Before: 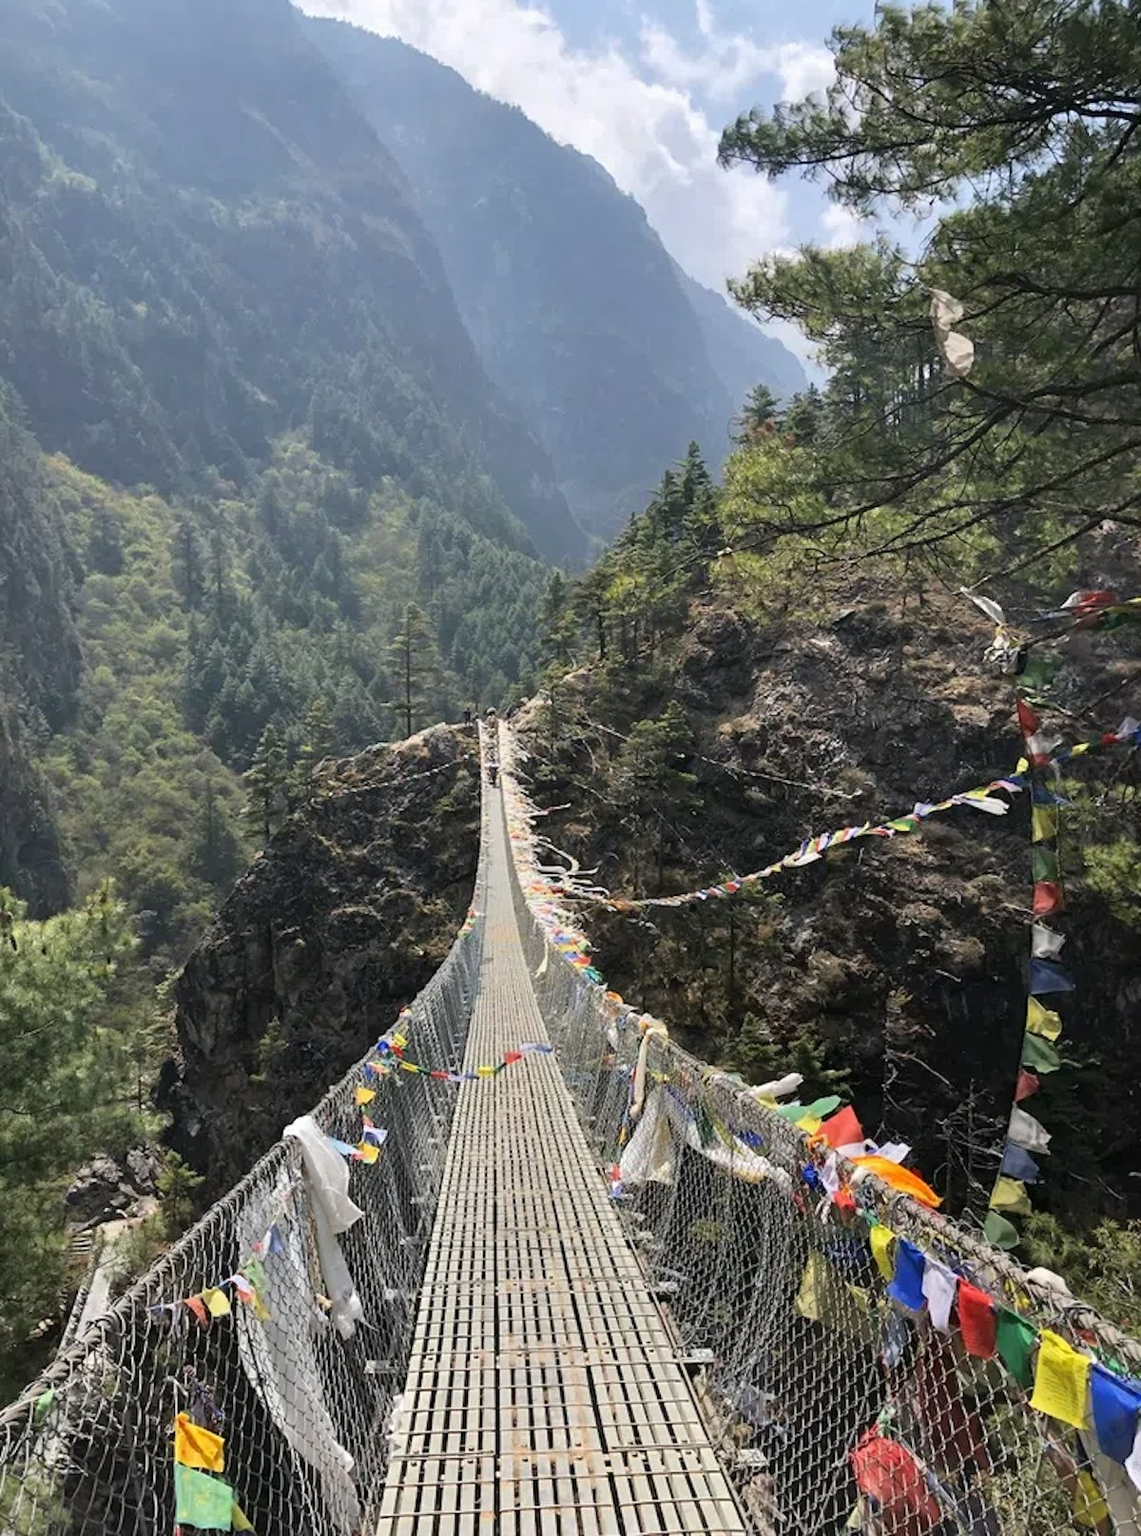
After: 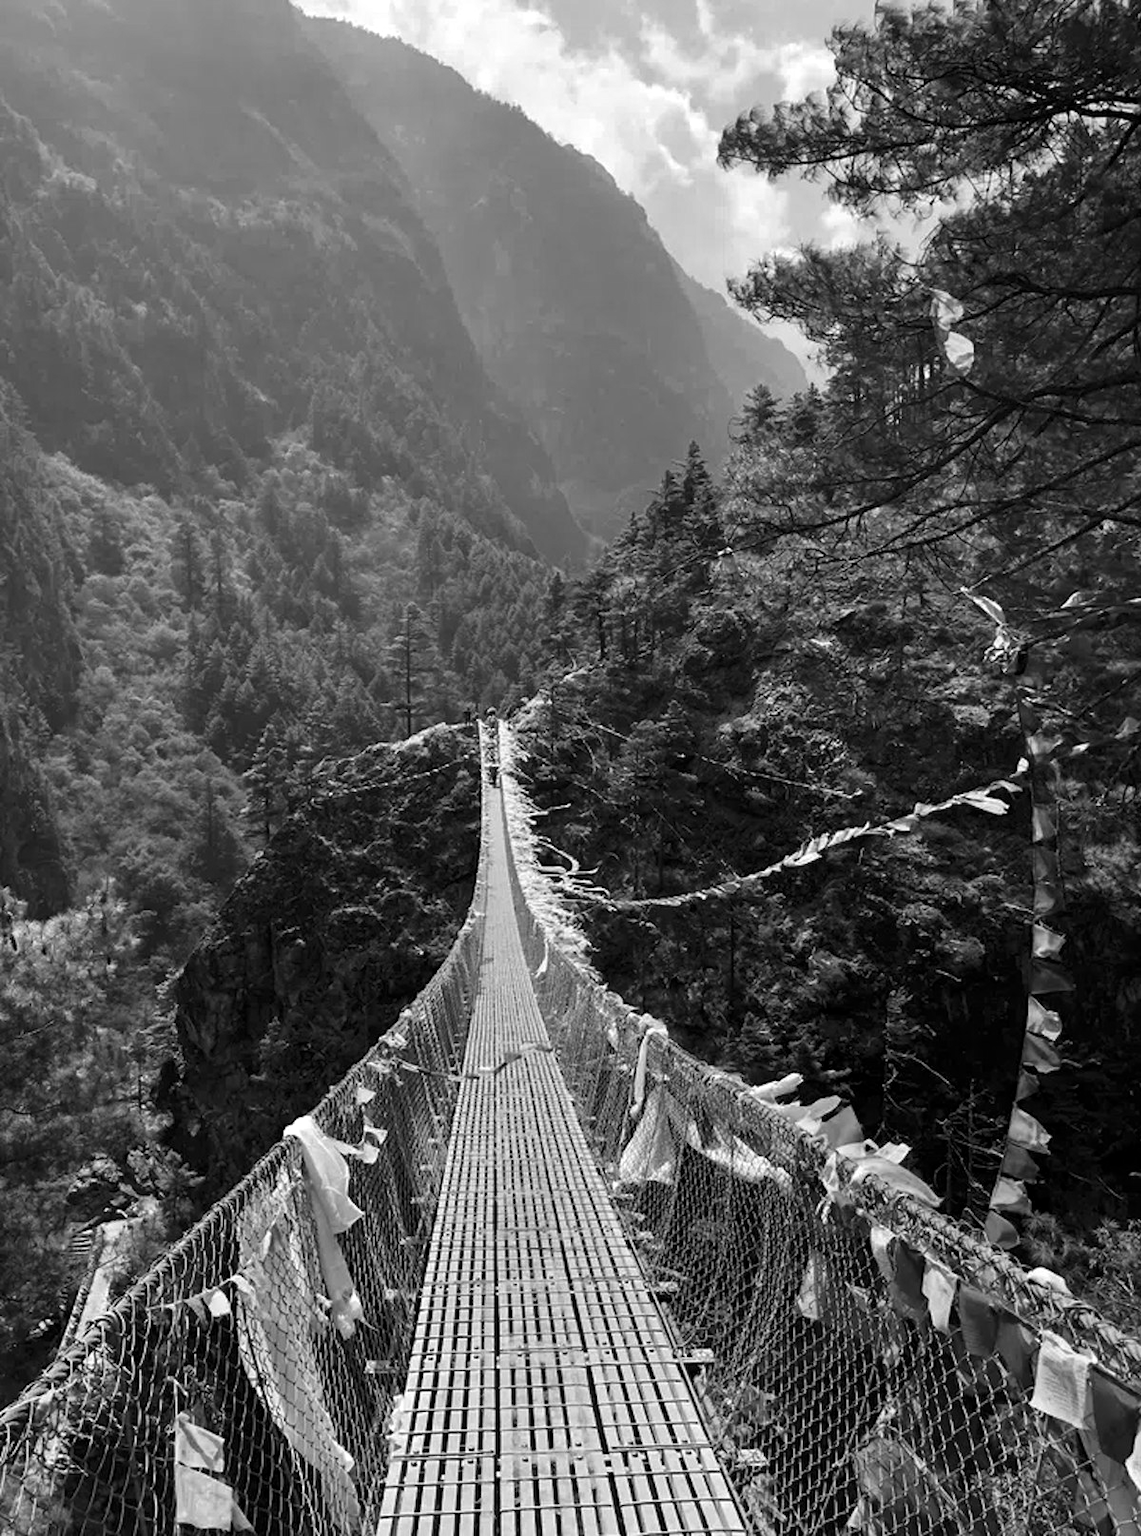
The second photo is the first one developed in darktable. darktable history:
levels: levels [0.029, 0.545, 0.971]
monochrome: on, module defaults
